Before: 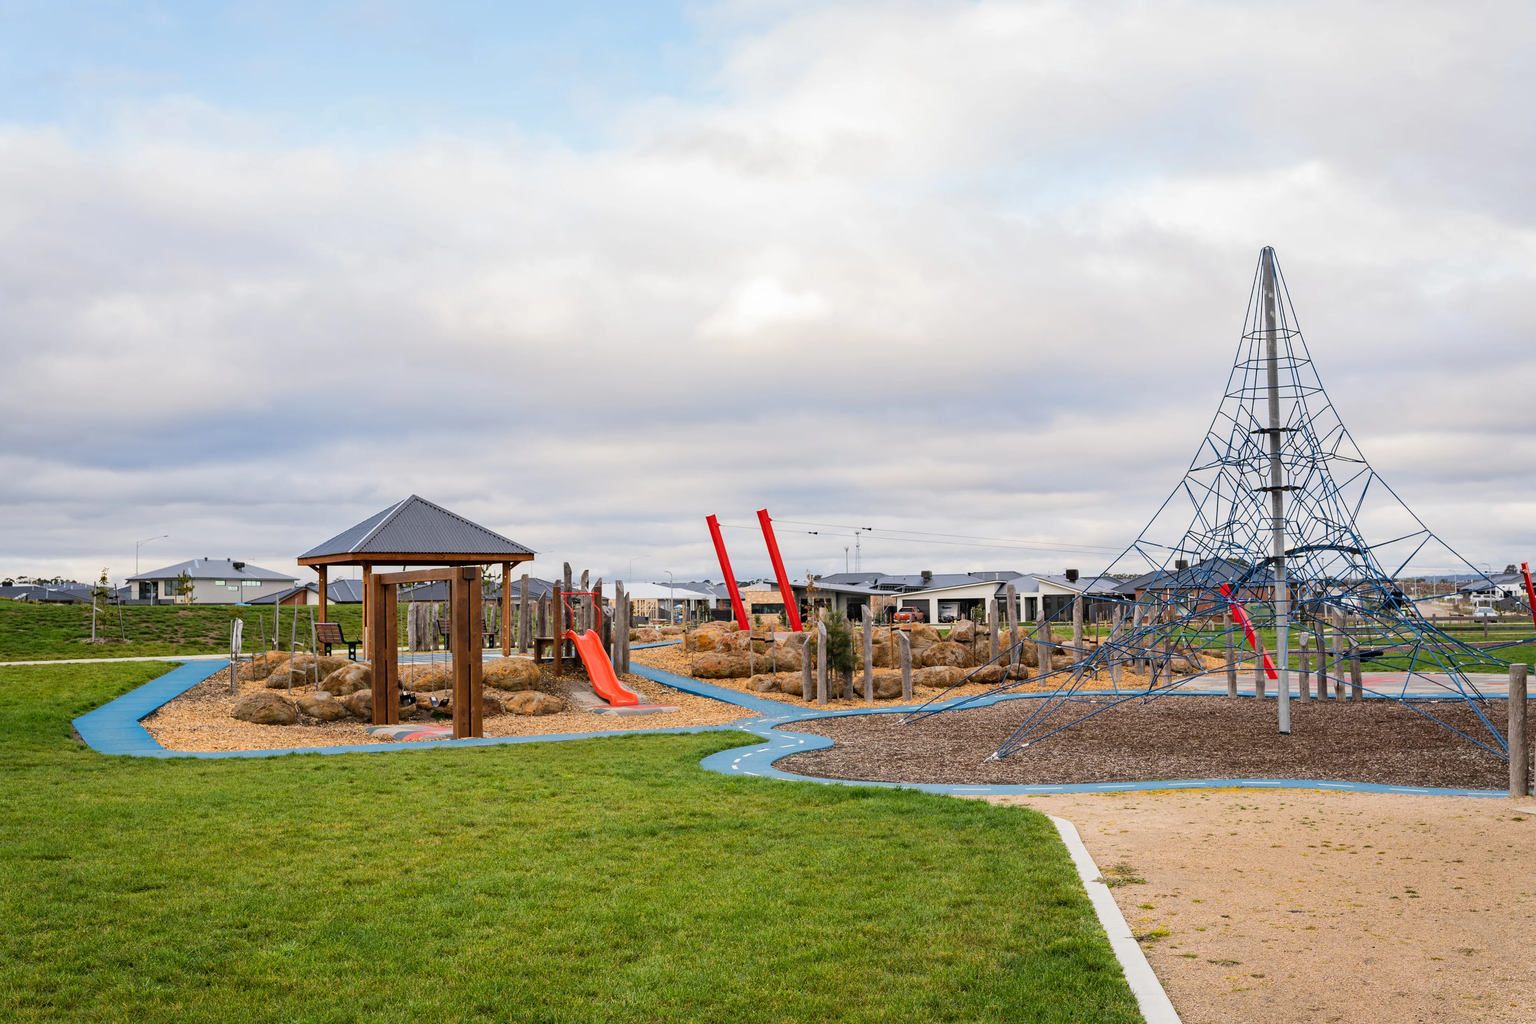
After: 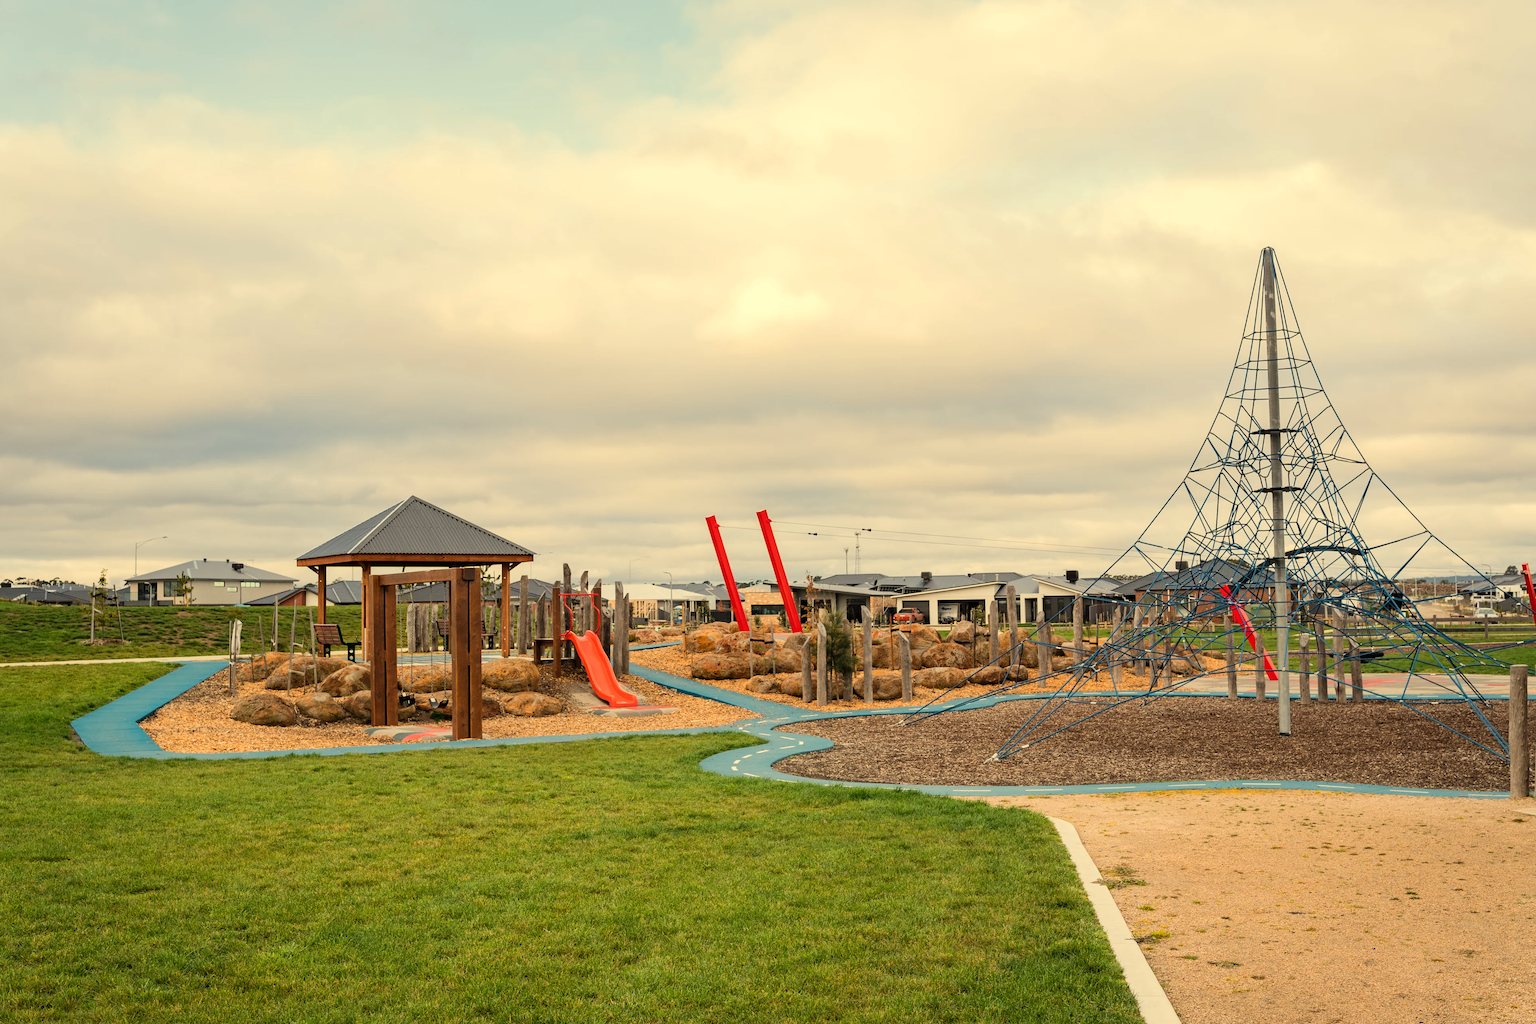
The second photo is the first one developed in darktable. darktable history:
crop and rotate: left 0.126%
white balance: red 1.08, blue 0.791
